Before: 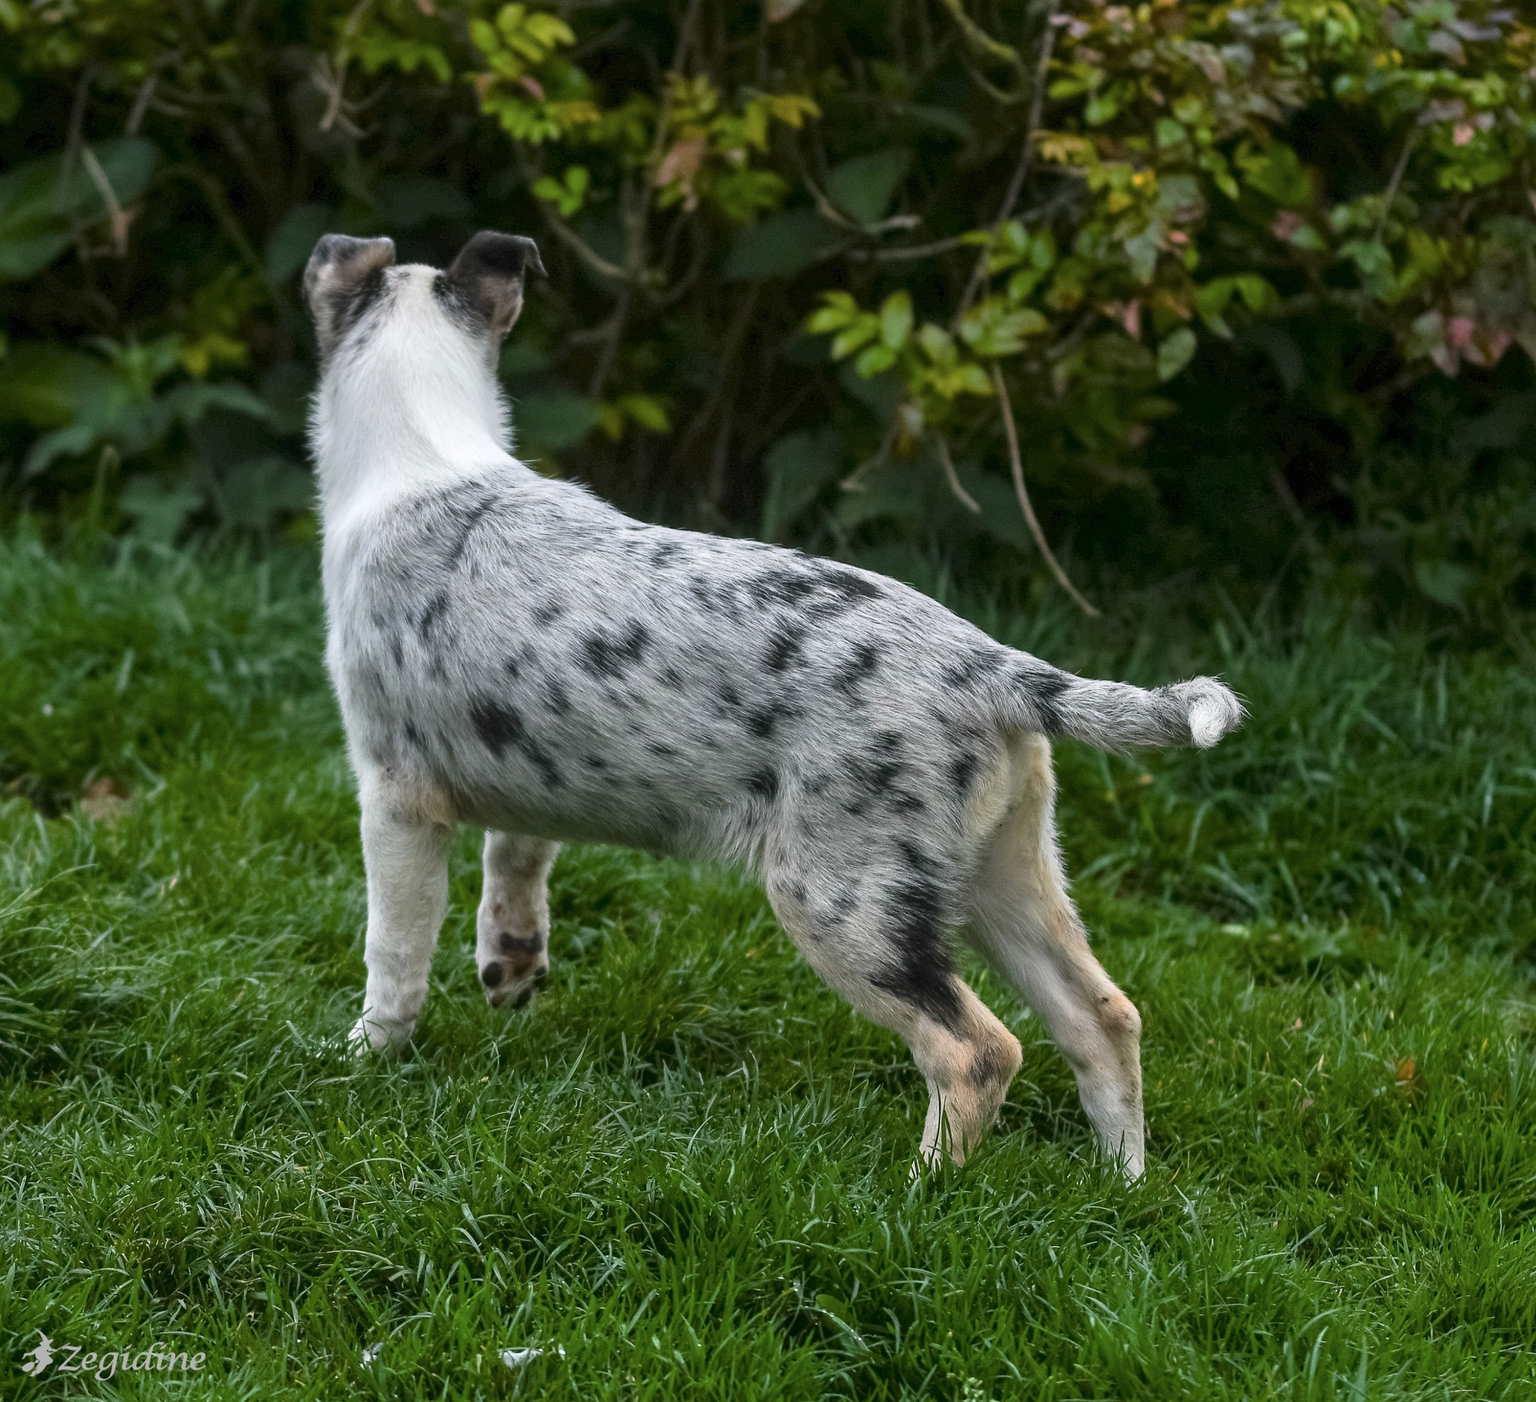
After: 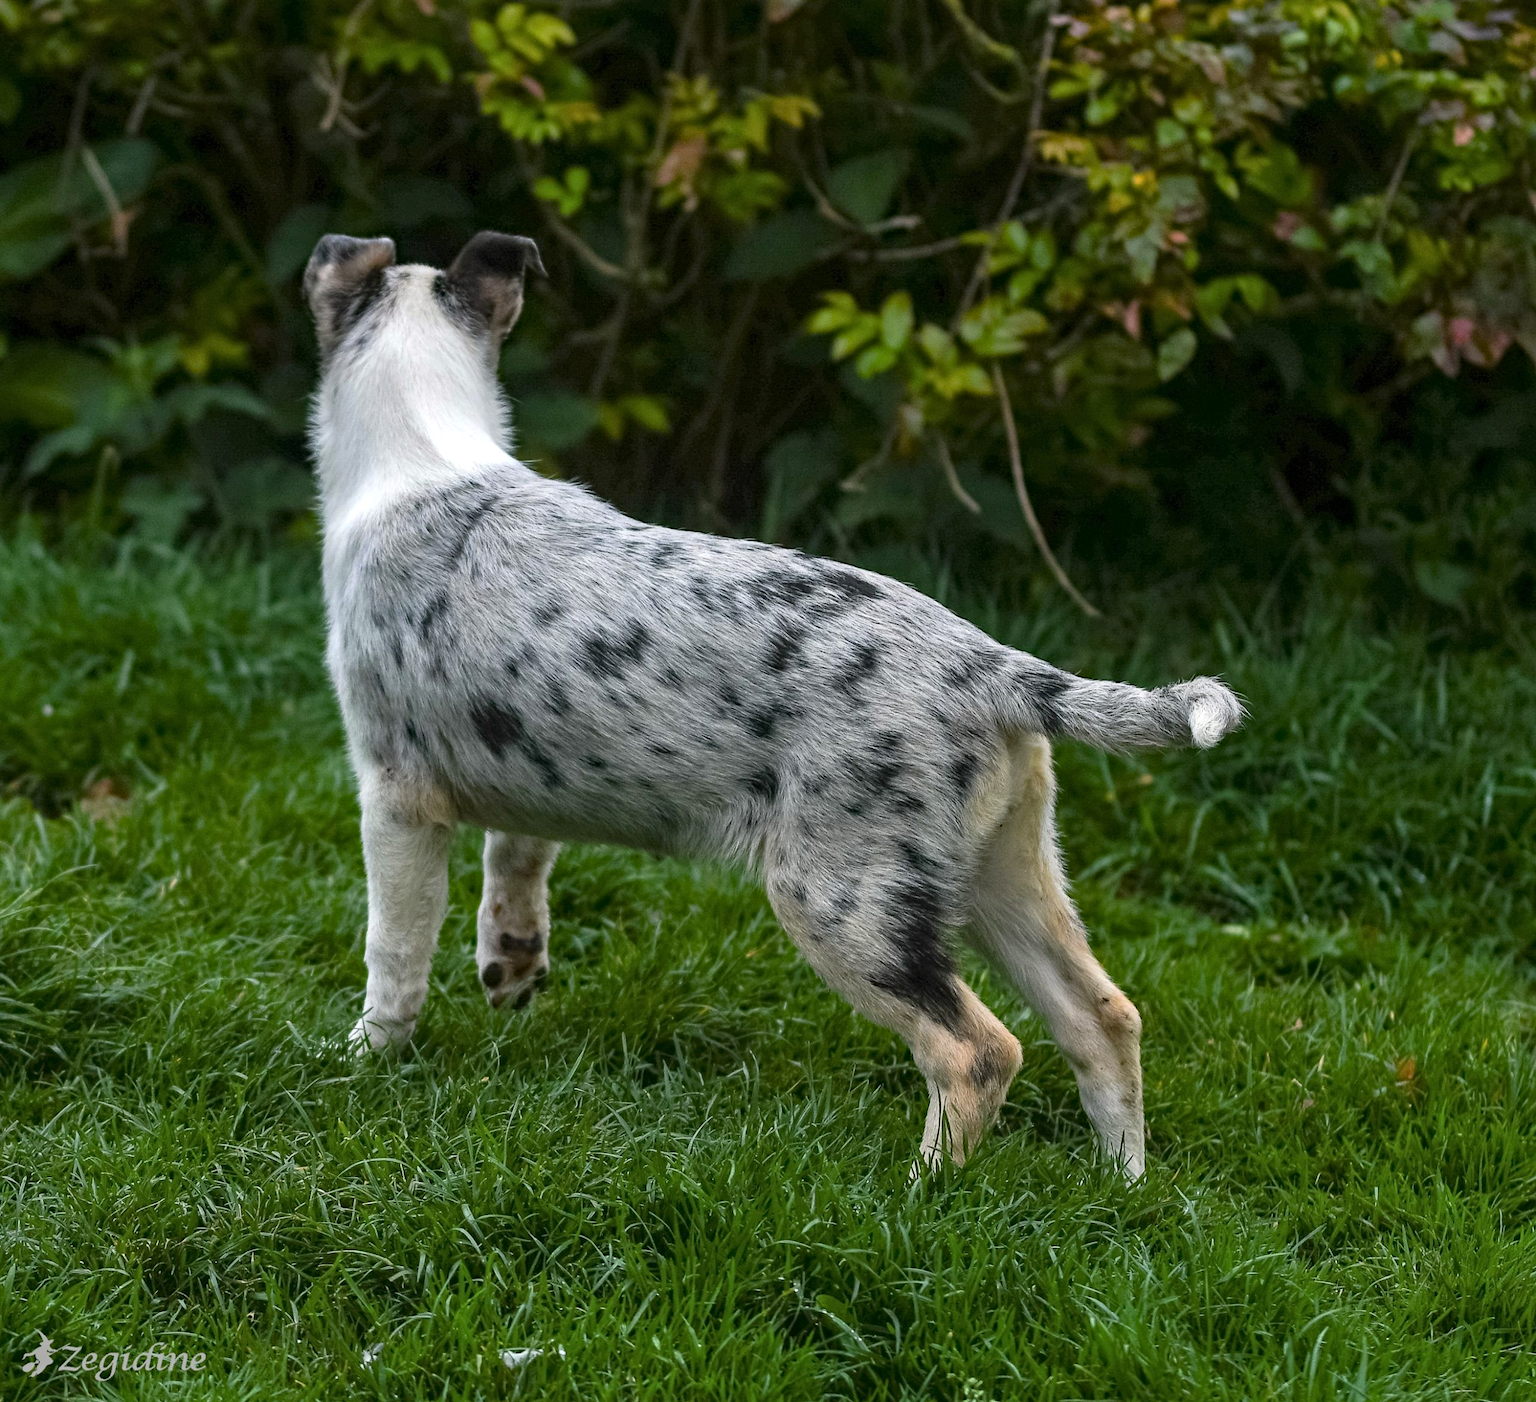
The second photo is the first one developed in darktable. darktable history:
haze removal: strength 0.294, distance 0.253, compatibility mode true, adaptive false
